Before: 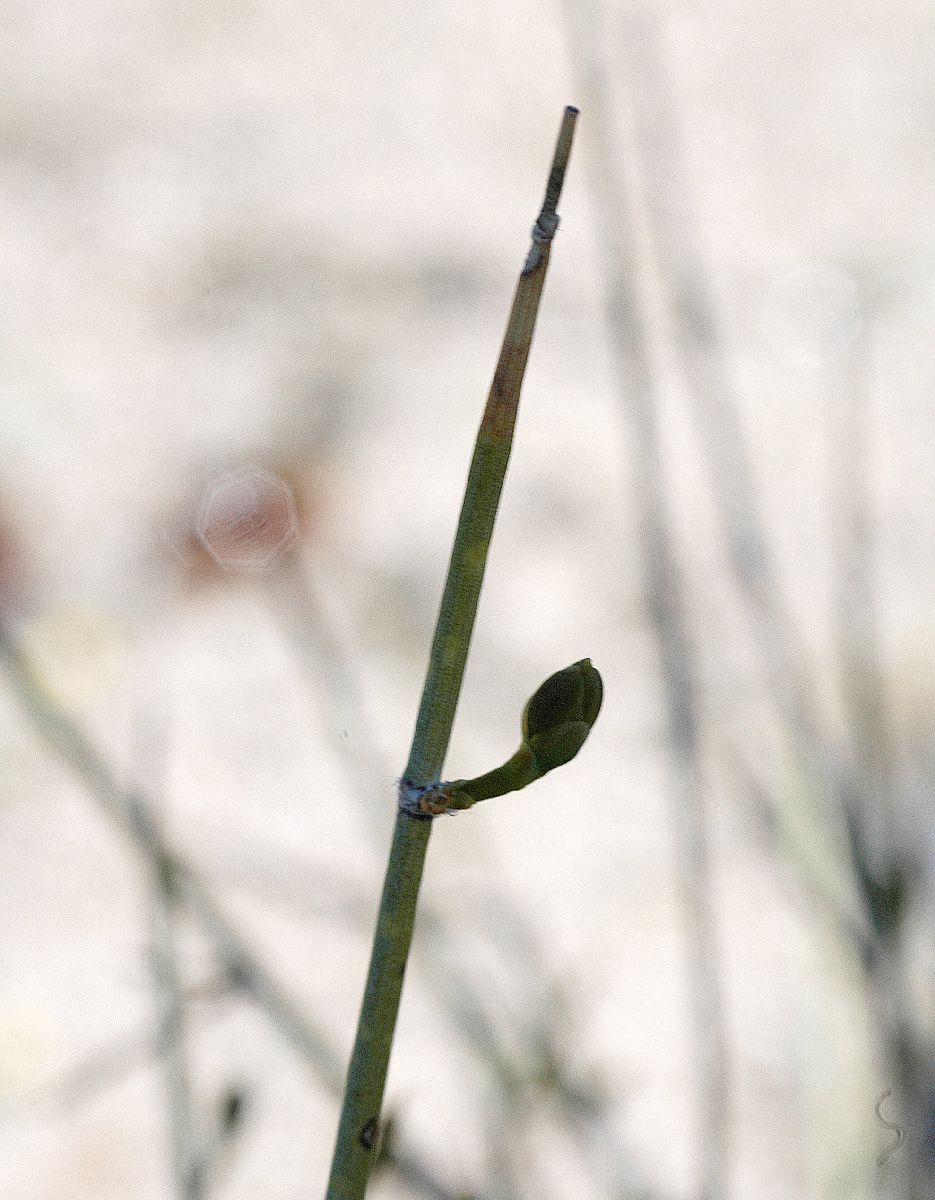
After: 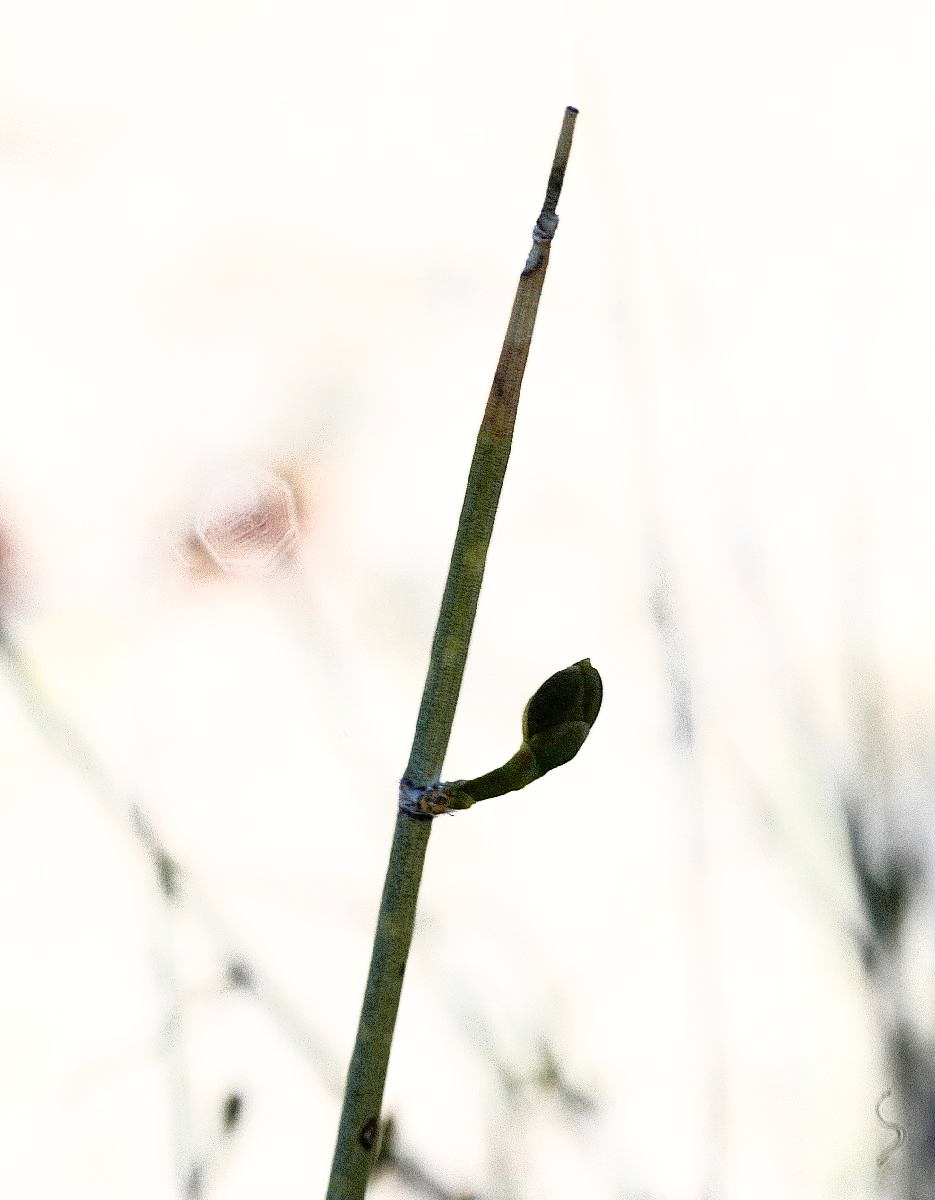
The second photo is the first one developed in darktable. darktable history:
tone equalizer: -8 EV -0.428 EV, -7 EV -0.399 EV, -6 EV -0.367 EV, -5 EV -0.227 EV, -3 EV 0.211 EV, -2 EV 0.316 EV, -1 EV 0.376 EV, +0 EV 0.393 EV, mask exposure compensation -0.499 EV
shadows and highlights: shadows -64.08, white point adjustment -5.35, highlights 60.57
